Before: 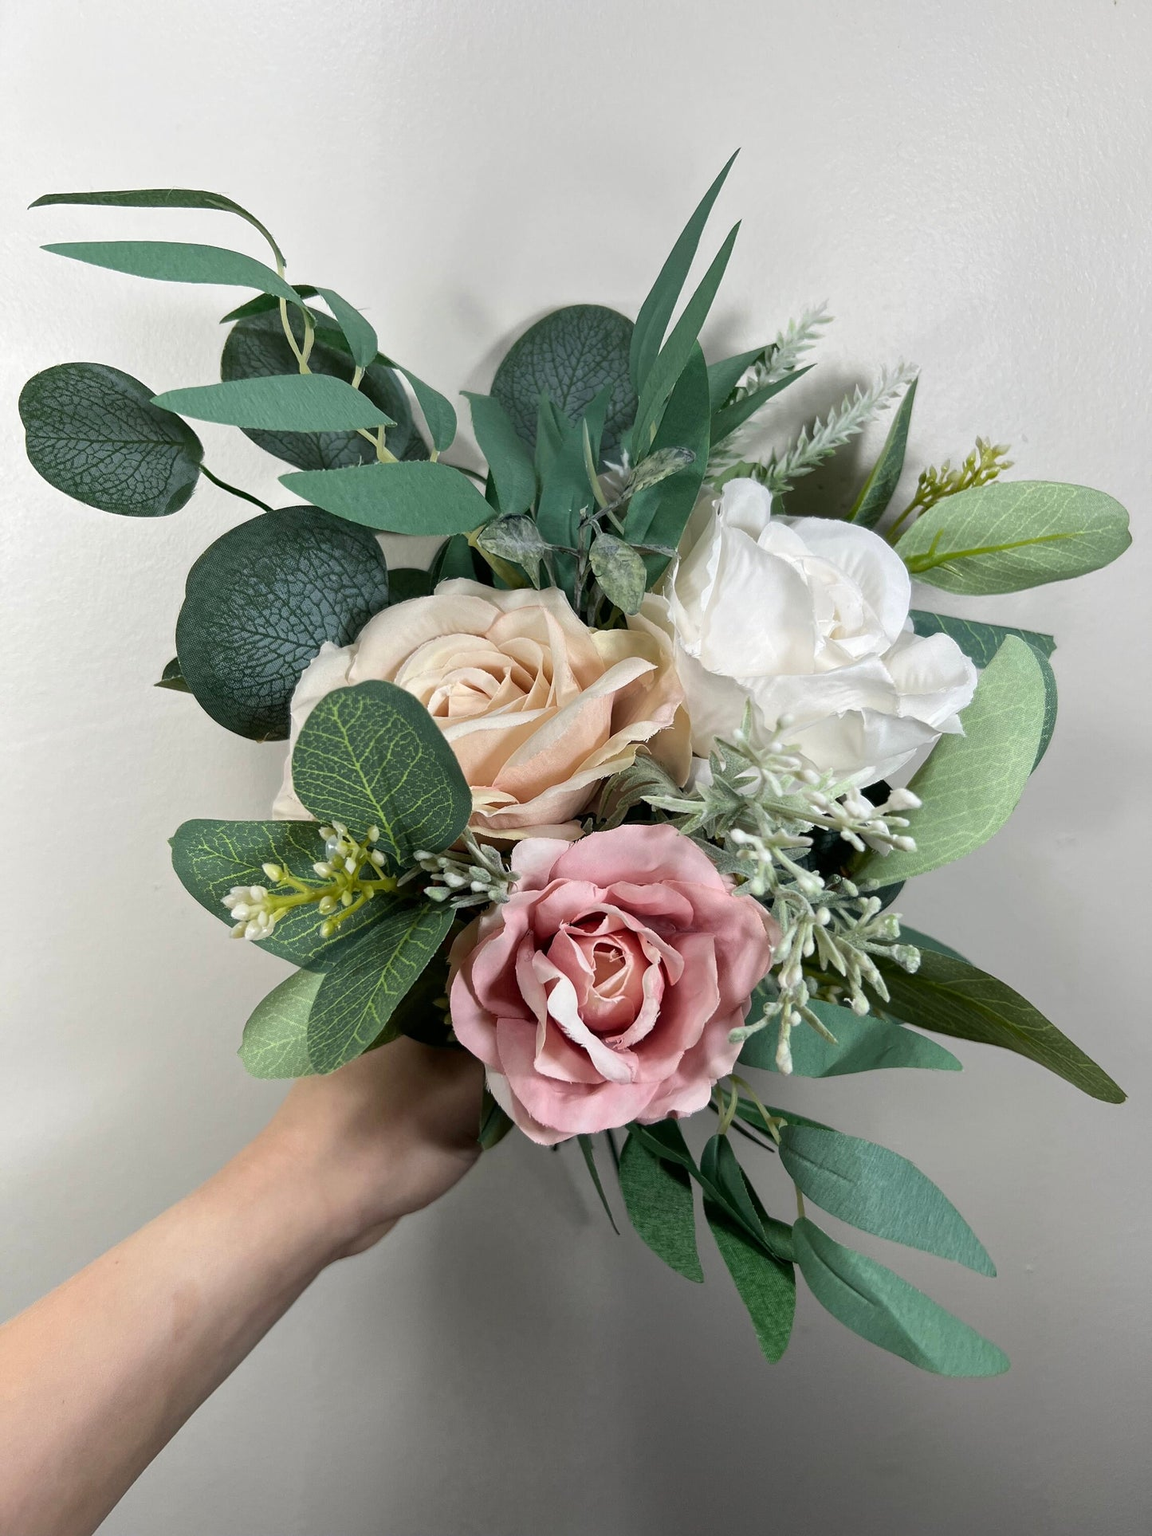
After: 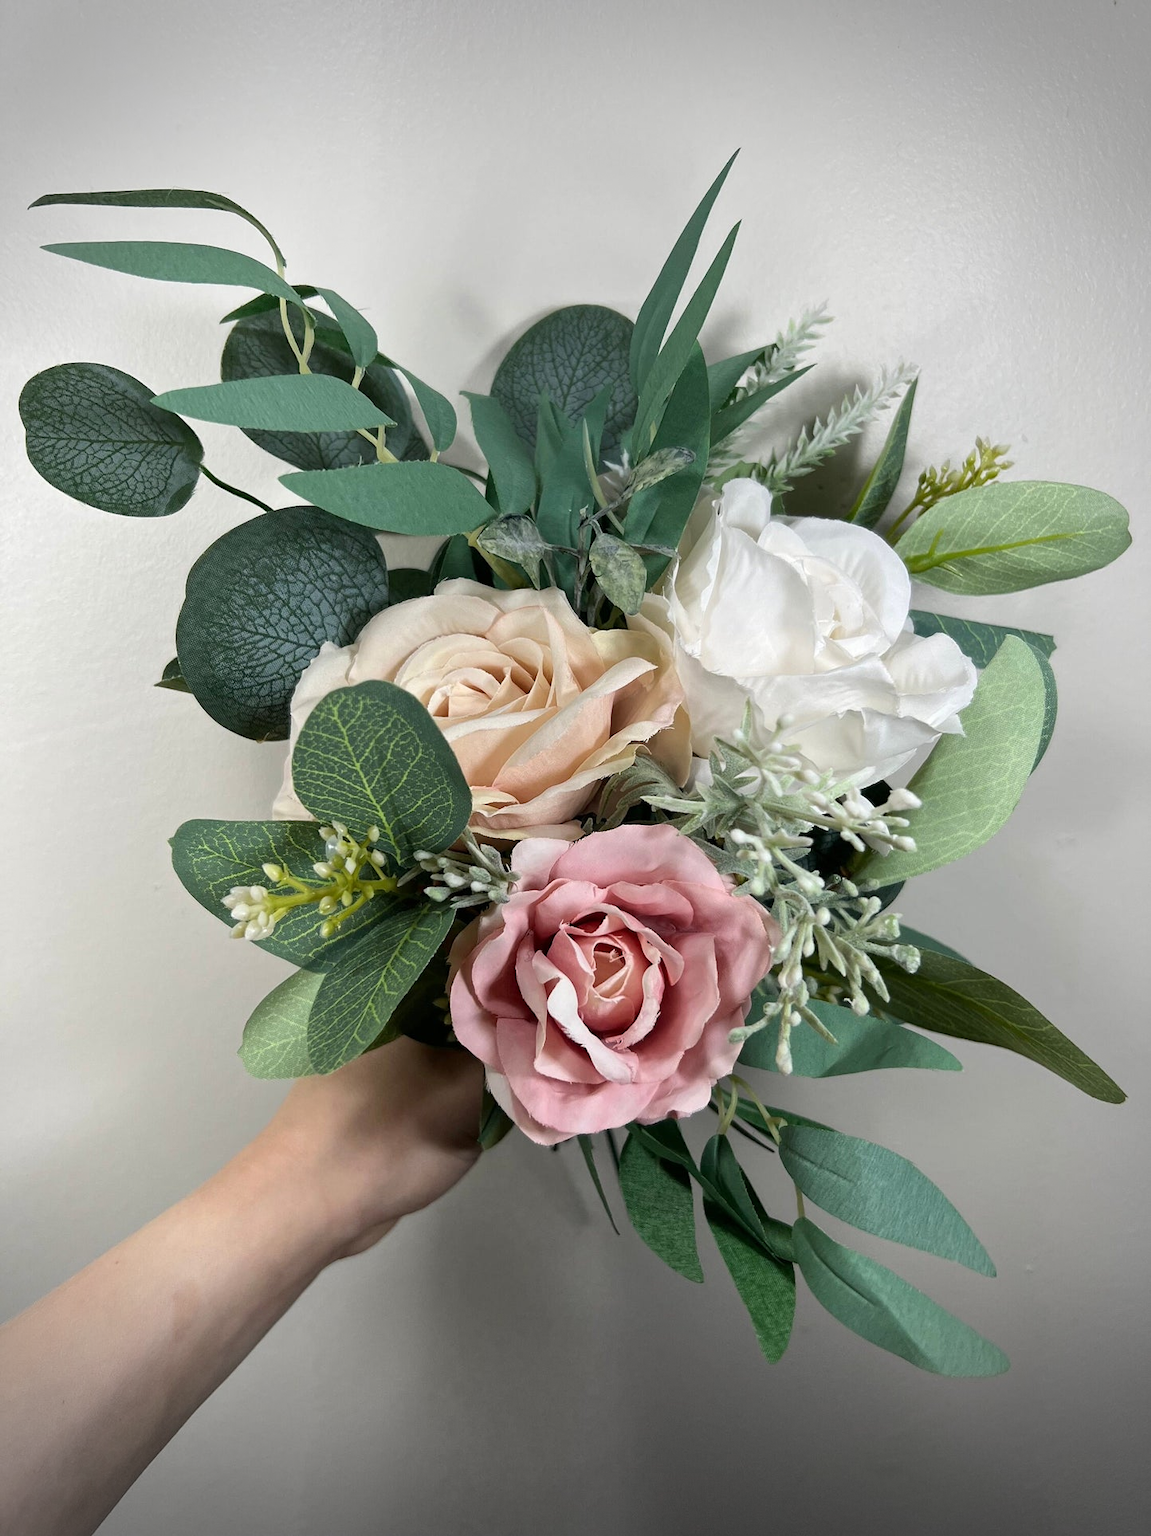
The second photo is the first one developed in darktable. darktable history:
vignetting: fall-off start 71.48%, dithering 8-bit output
